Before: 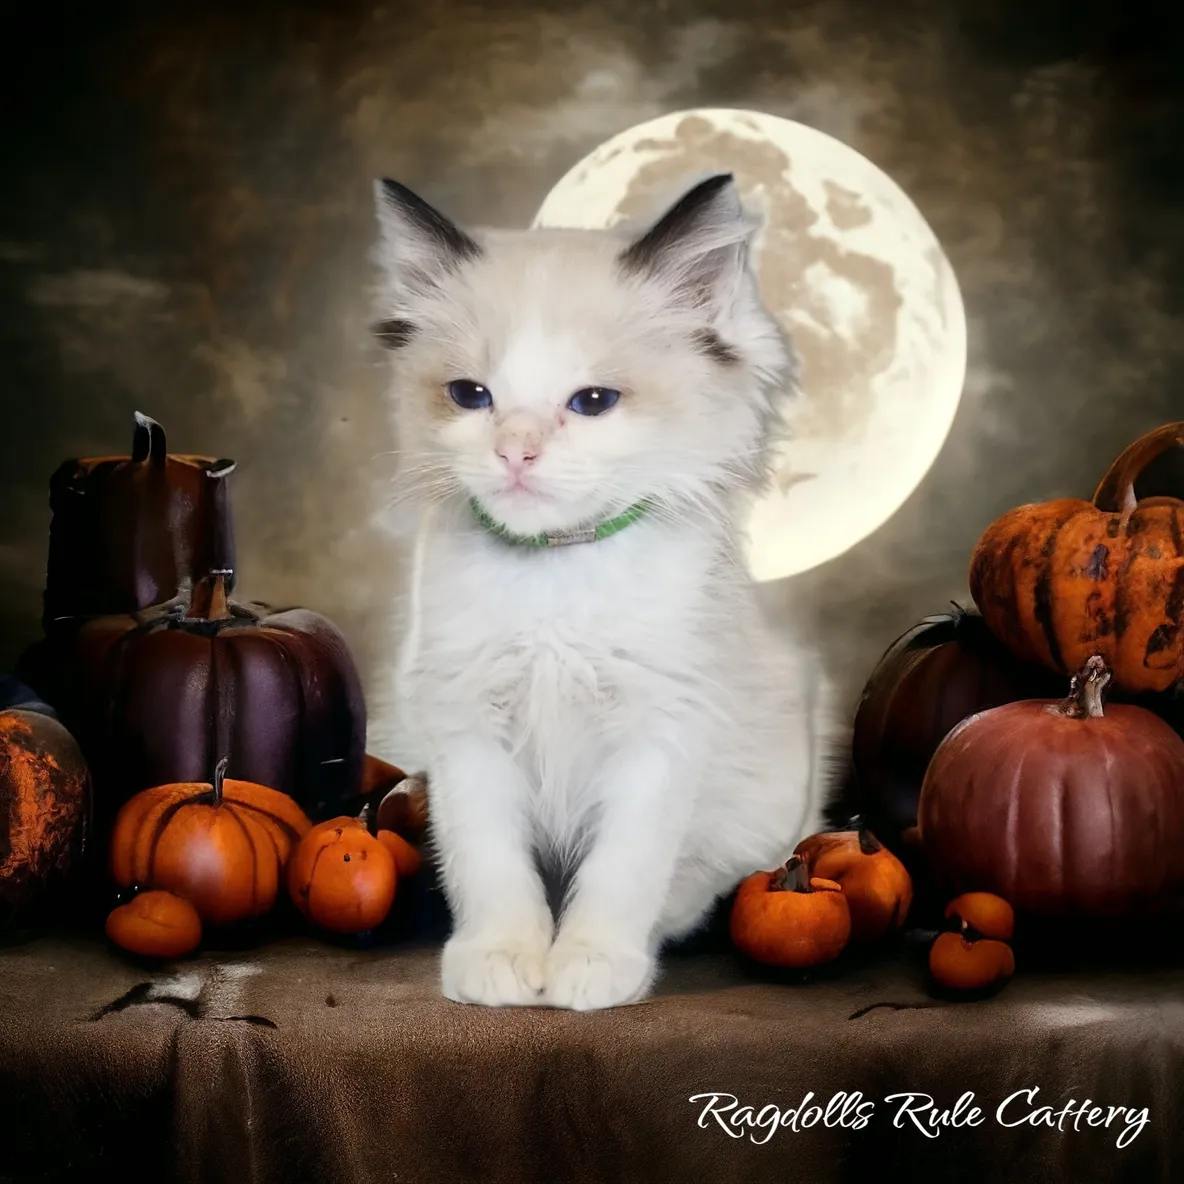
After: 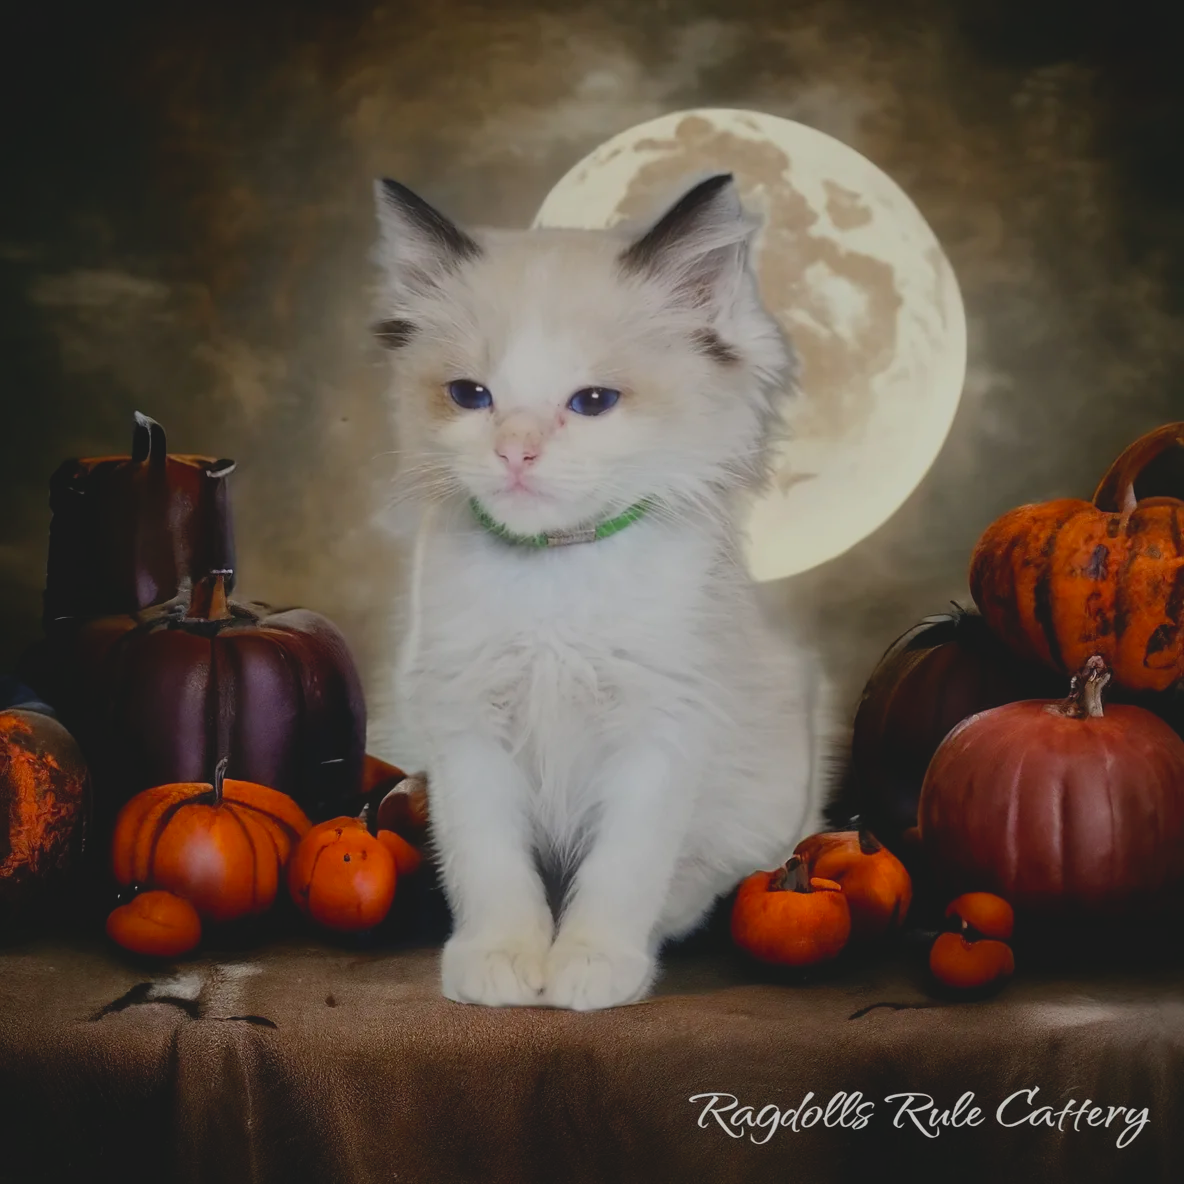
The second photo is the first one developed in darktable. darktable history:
contrast brightness saturation: contrast -0.178, saturation 0.188
exposure: exposure -0.562 EV, compensate highlight preservation false
